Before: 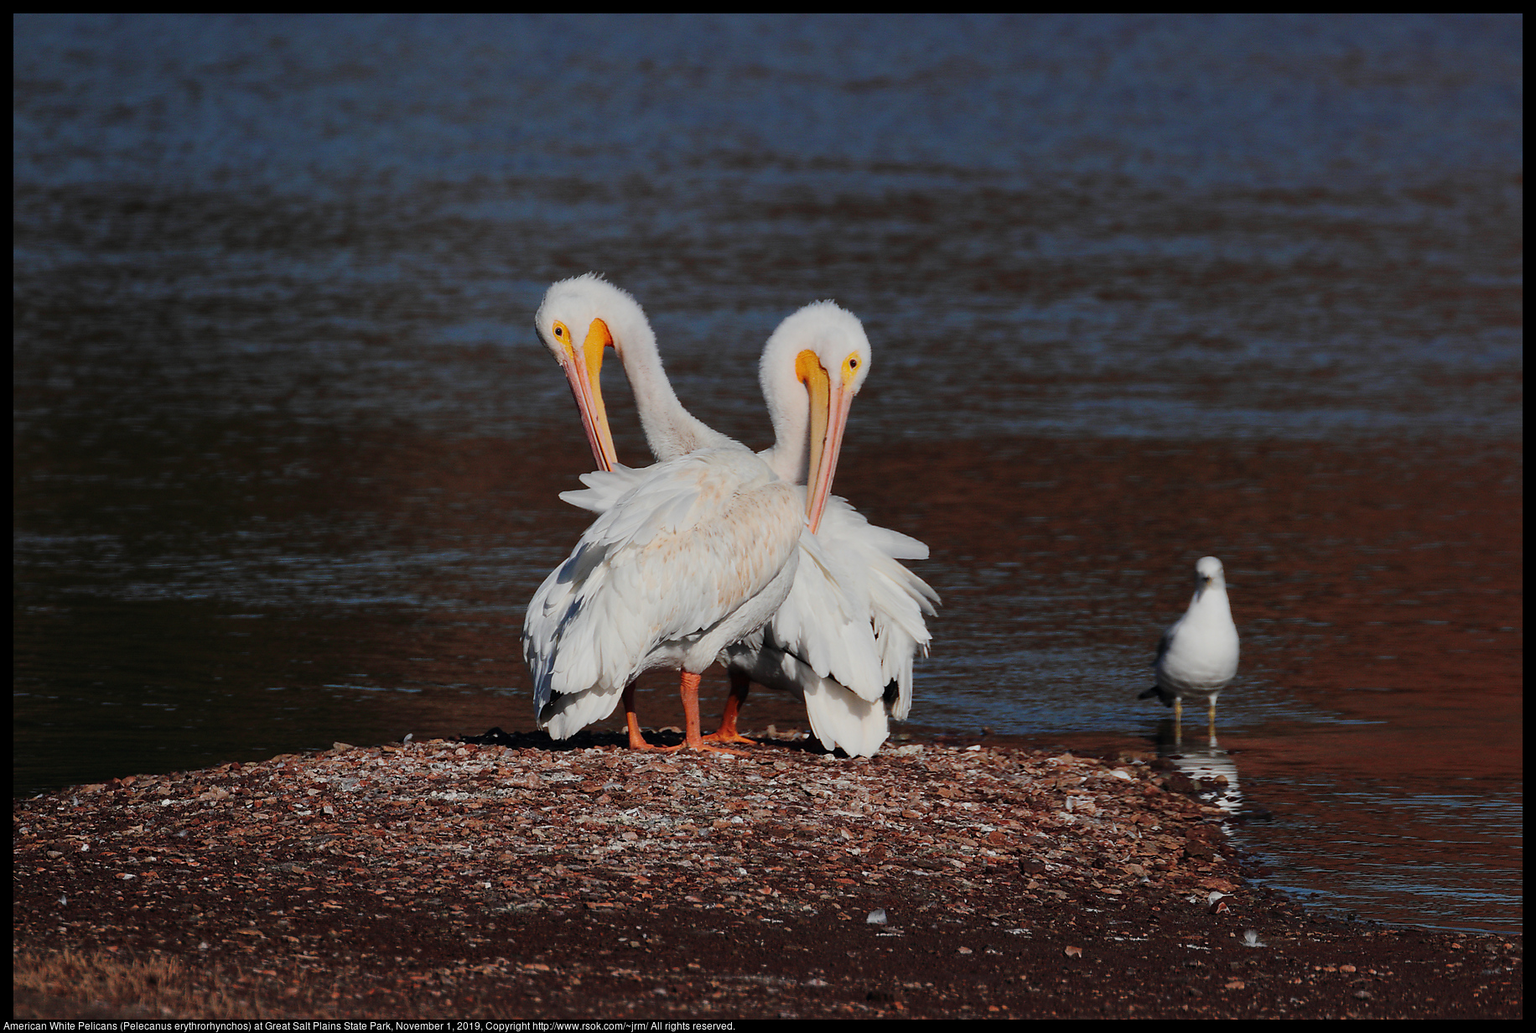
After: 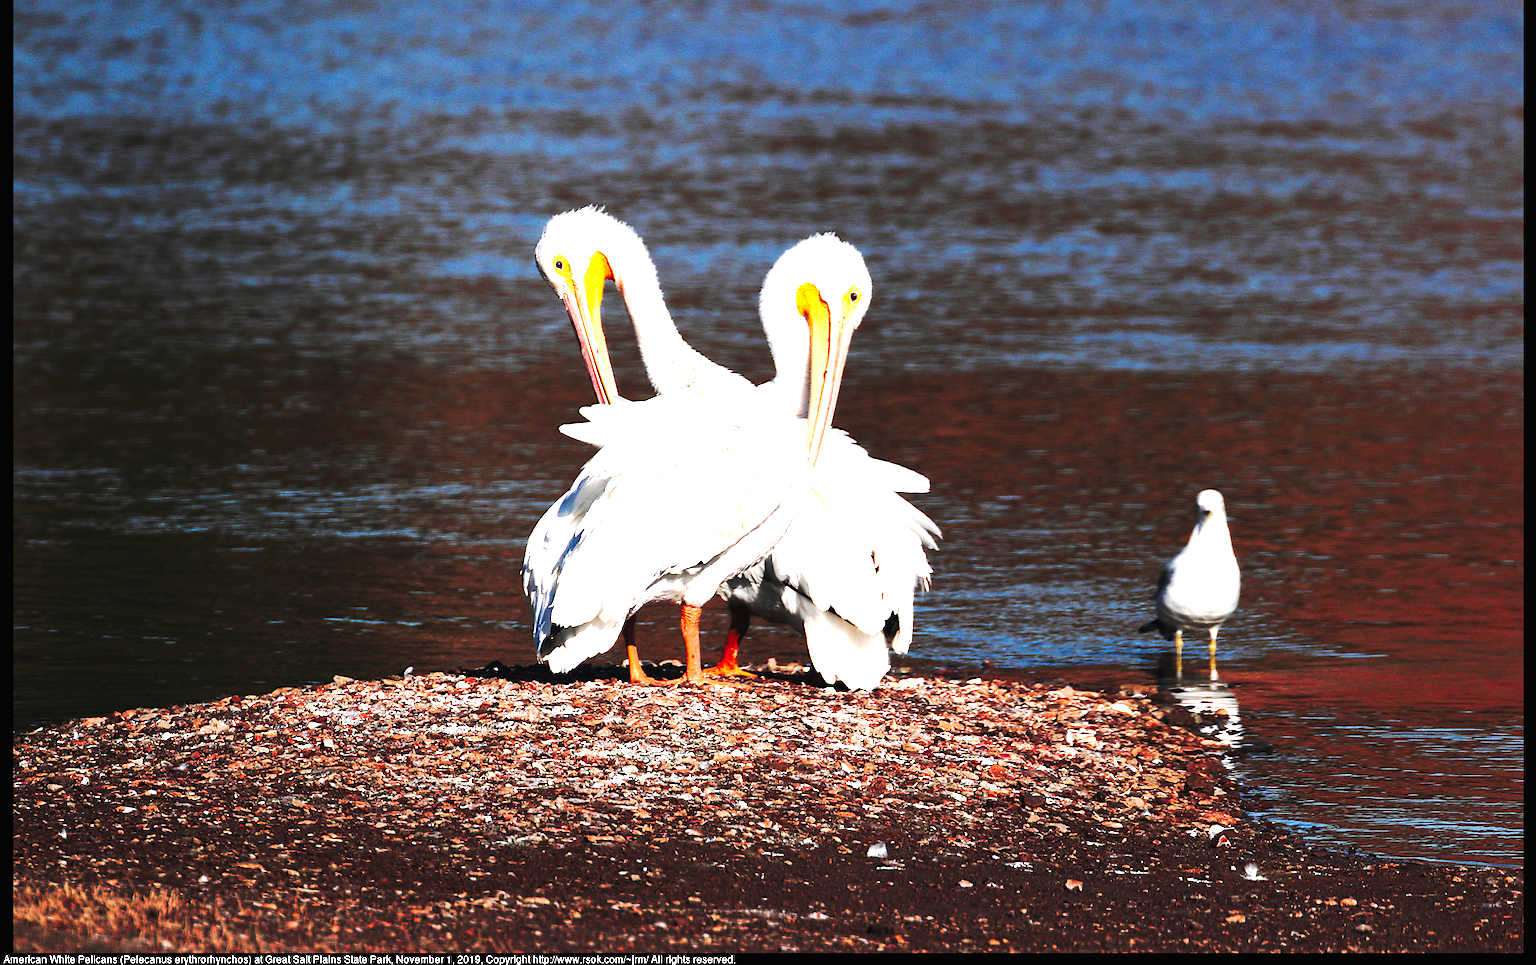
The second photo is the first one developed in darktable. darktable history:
crop and rotate: top 6.517%
exposure: black level correction 0, exposure 2.1 EV, compensate highlight preservation false
tone curve: curves: ch0 [(0, 0) (0.003, 0.006) (0.011, 0.011) (0.025, 0.02) (0.044, 0.032) (0.069, 0.035) (0.1, 0.046) (0.136, 0.063) (0.177, 0.089) (0.224, 0.12) (0.277, 0.16) (0.335, 0.206) (0.399, 0.268) (0.468, 0.359) (0.543, 0.466) (0.623, 0.582) (0.709, 0.722) (0.801, 0.808) (0.898, 0.886) (1, 1)], preserve colors none
